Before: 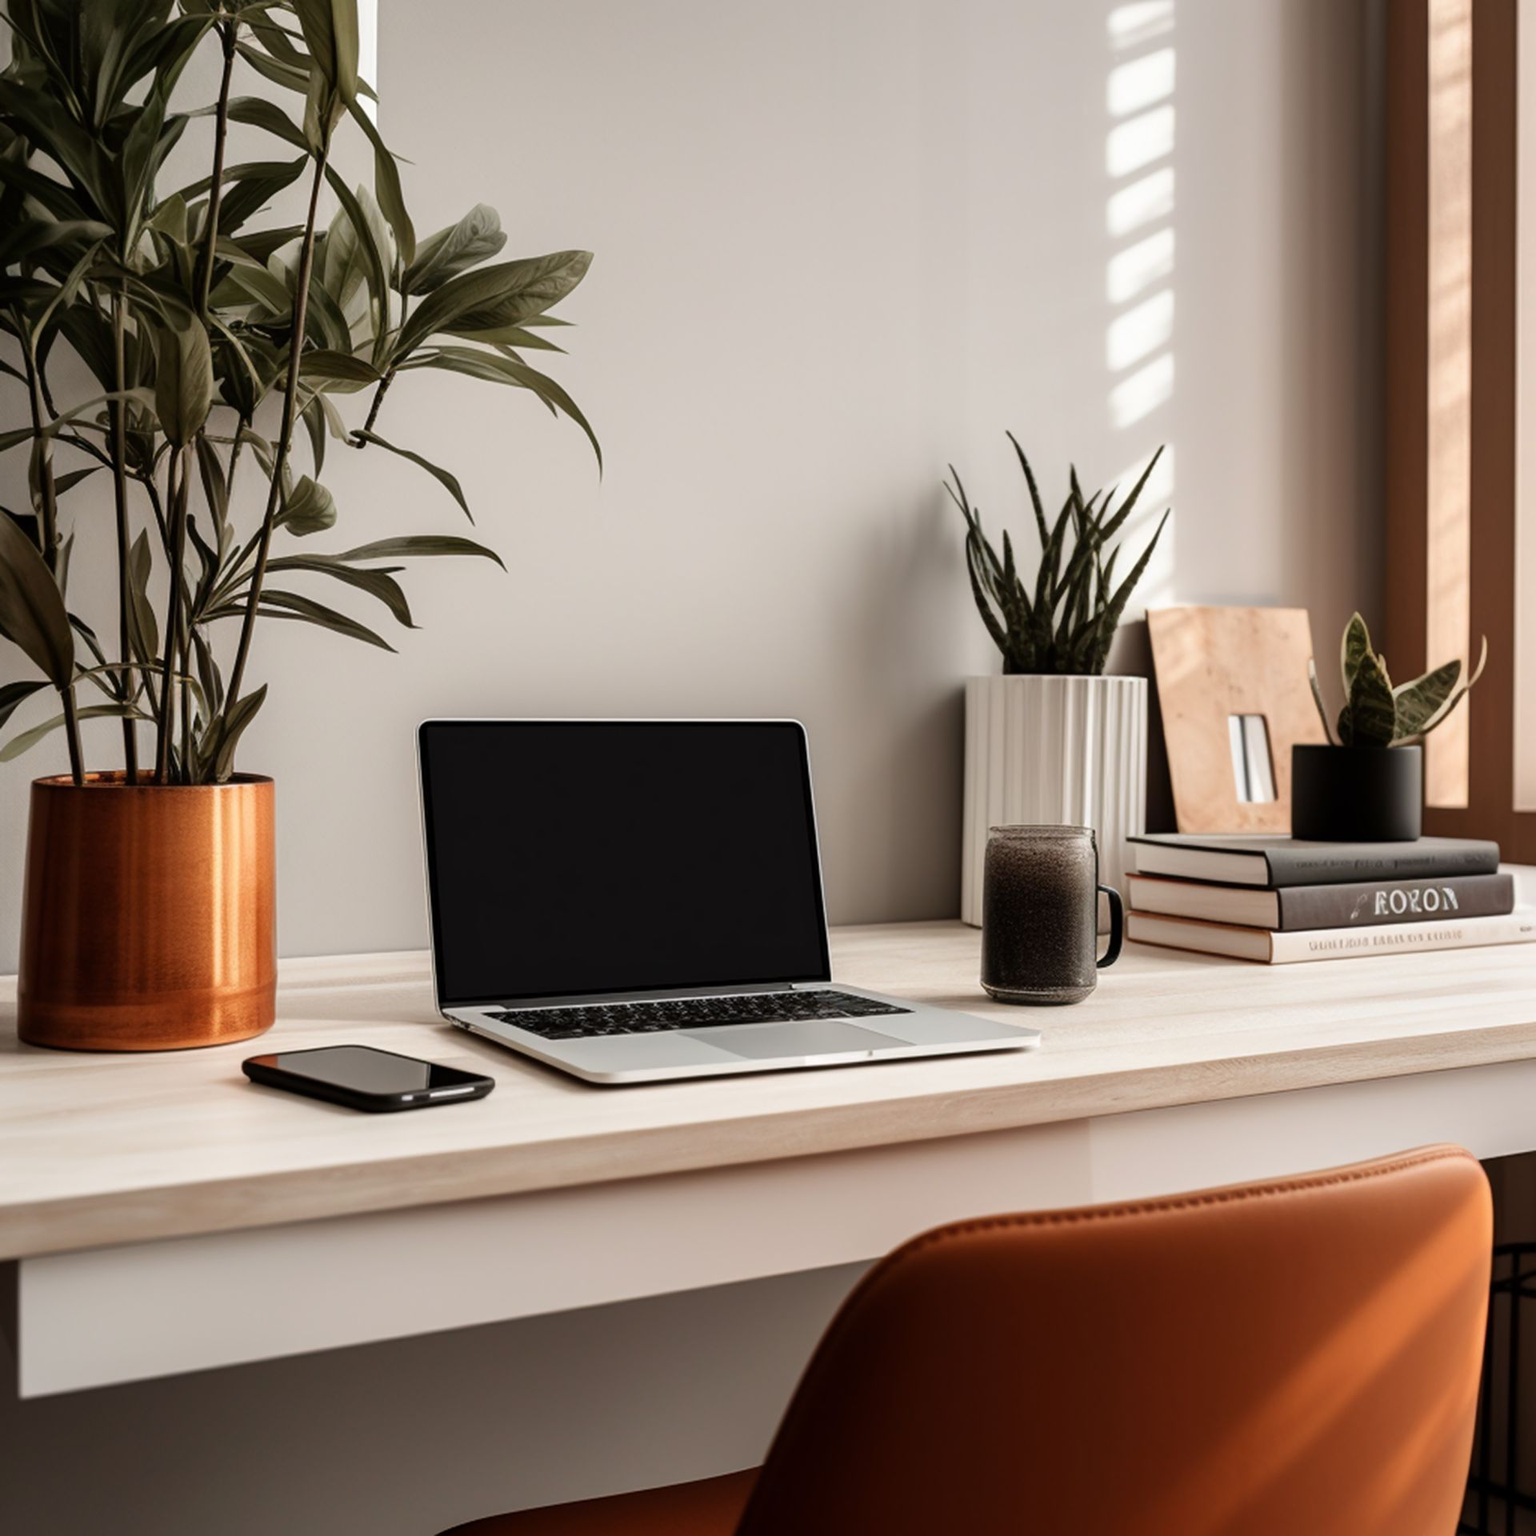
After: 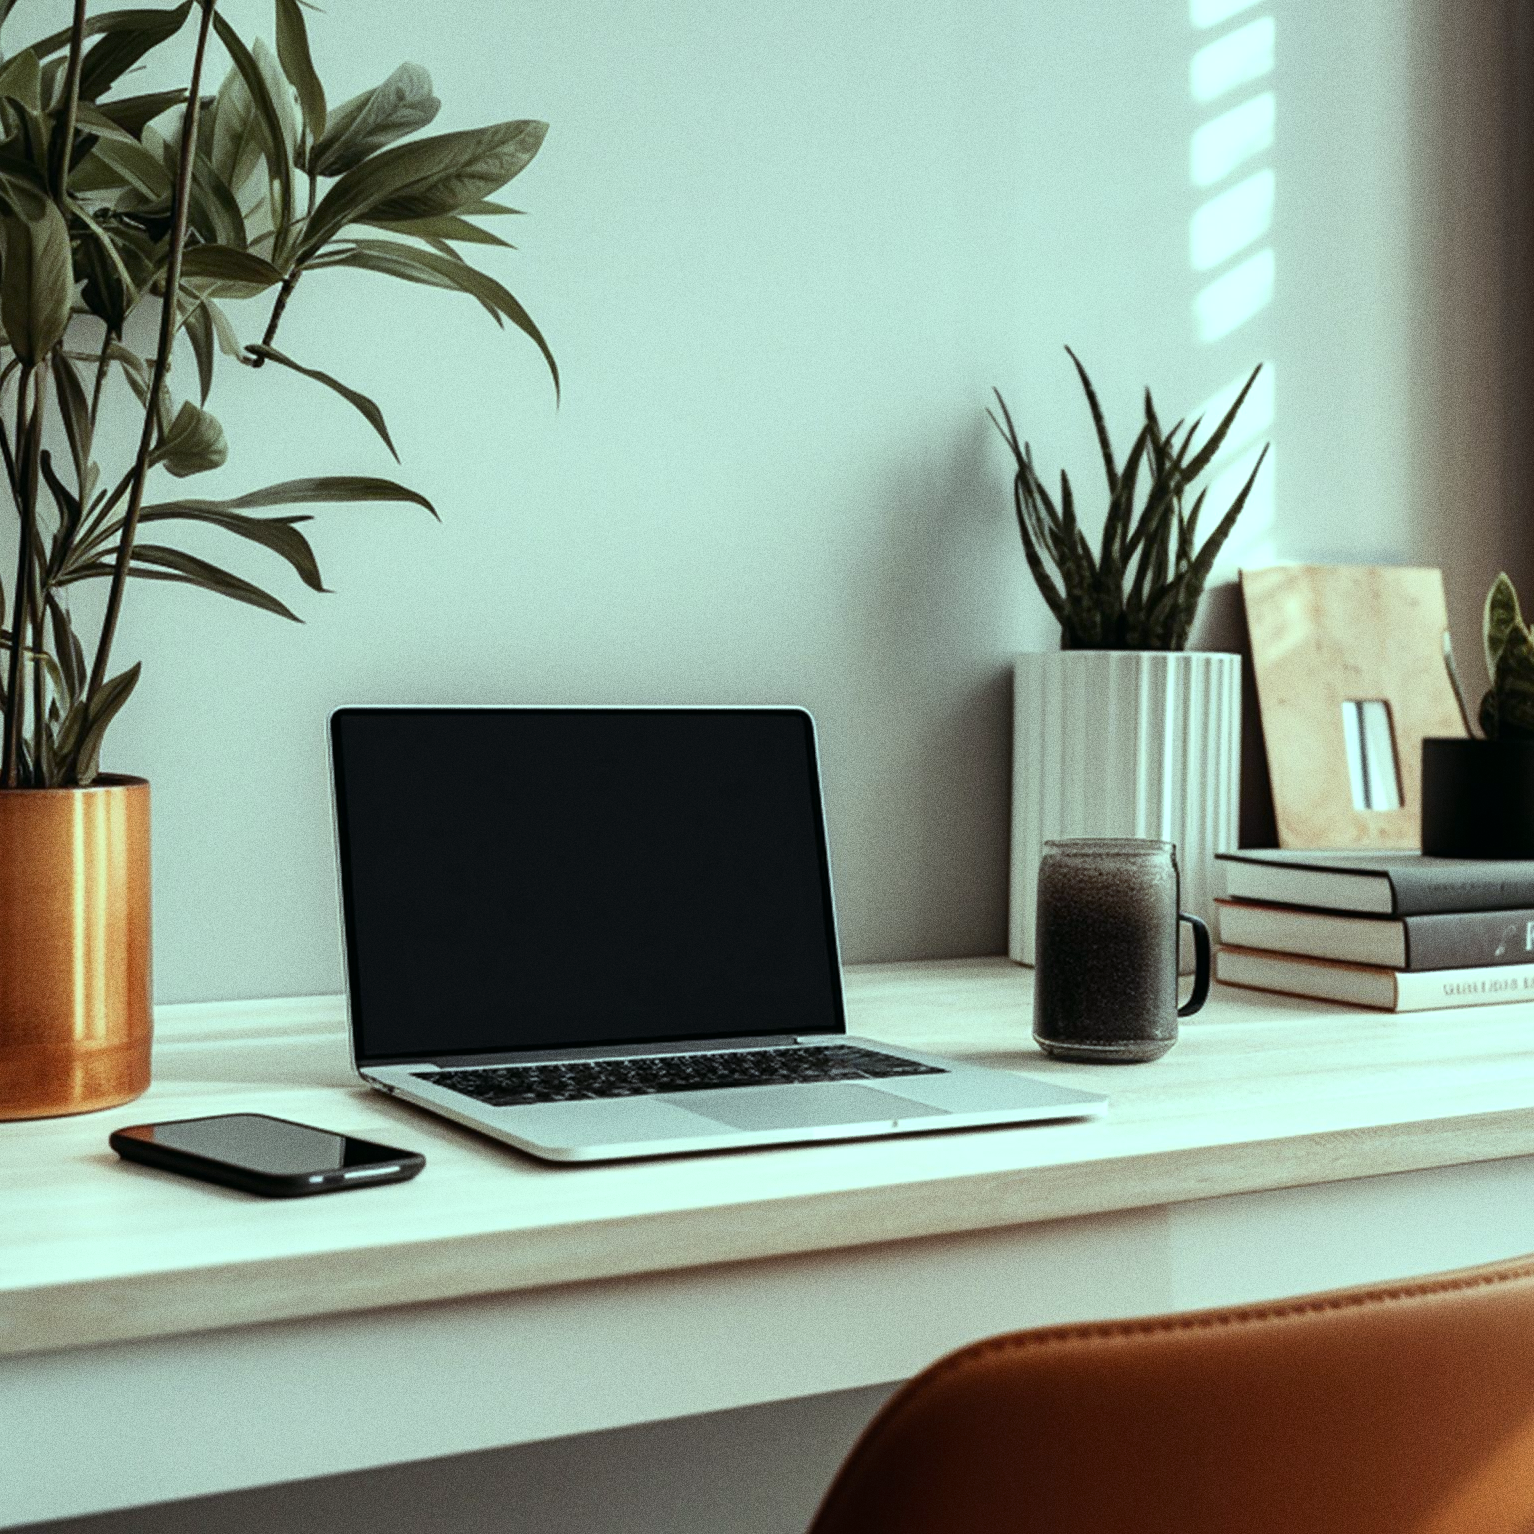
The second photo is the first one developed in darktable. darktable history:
color balance: mode lift, gamma, gain (sRGB), lift [0.997, 0.979, 1.021, 1.011], gamma [1, 1.084, 0.916, 0.998], gain [1, 0.87, 1.13, 1.101], contrast 4.55%, contrast fulcrum 38.24%, output saturation 104.09%
crop and rotate: left 10.071%, top 10.071%, right 10.02%, bottom 10.02%
grain: coarseness 0.09 ISO, strength 40%
